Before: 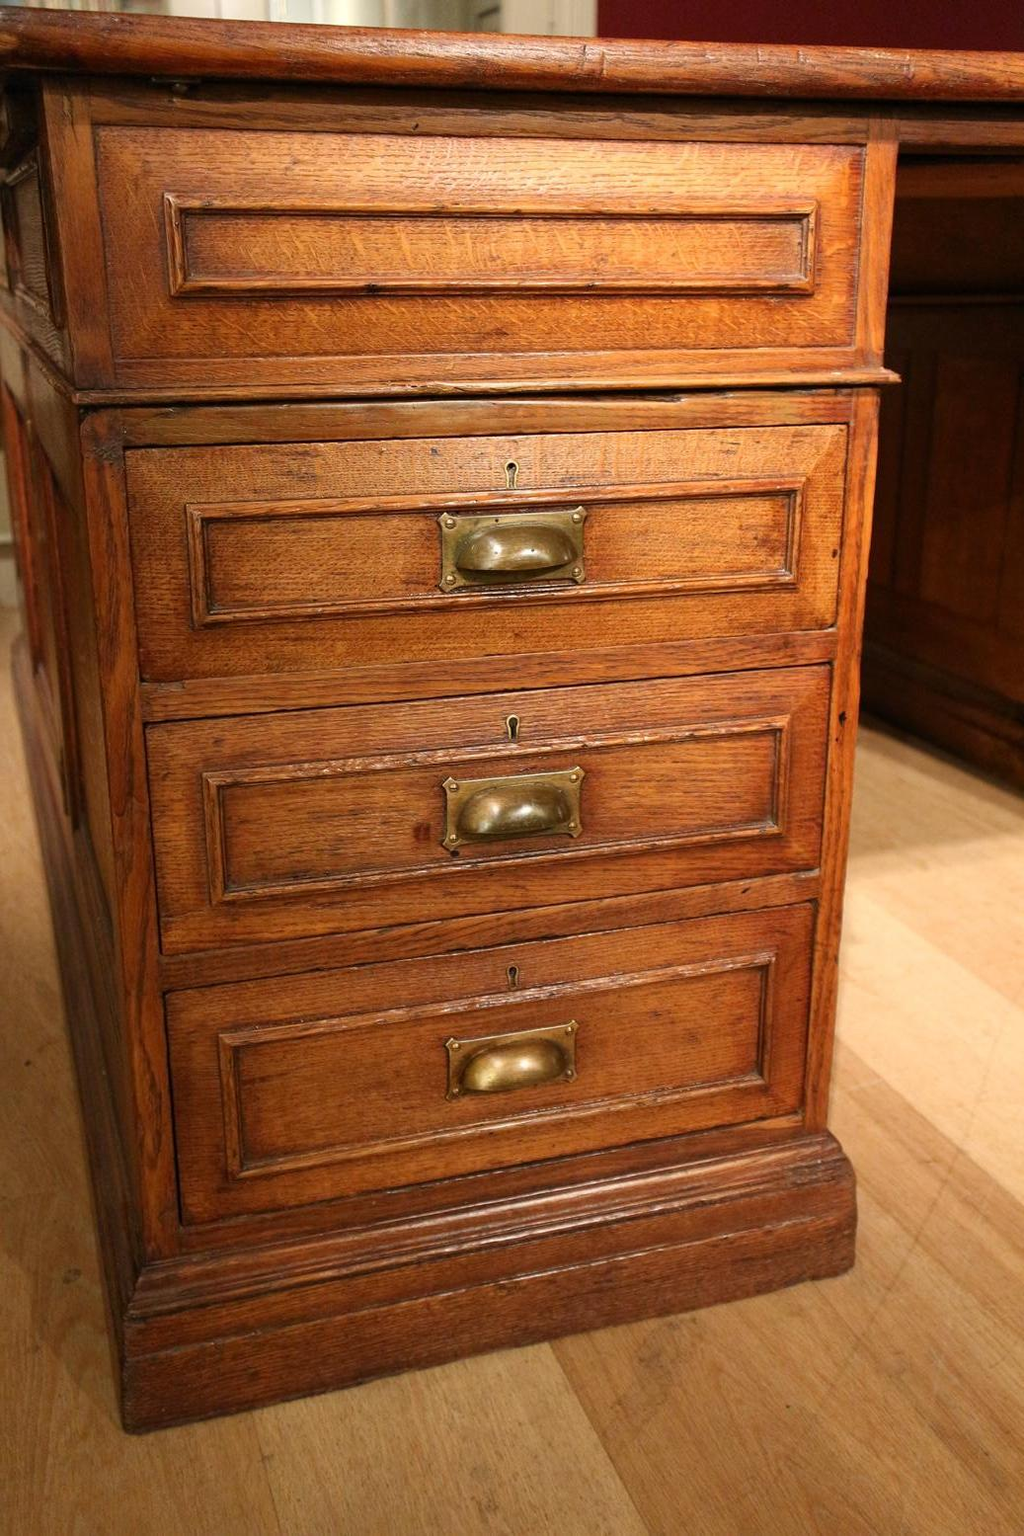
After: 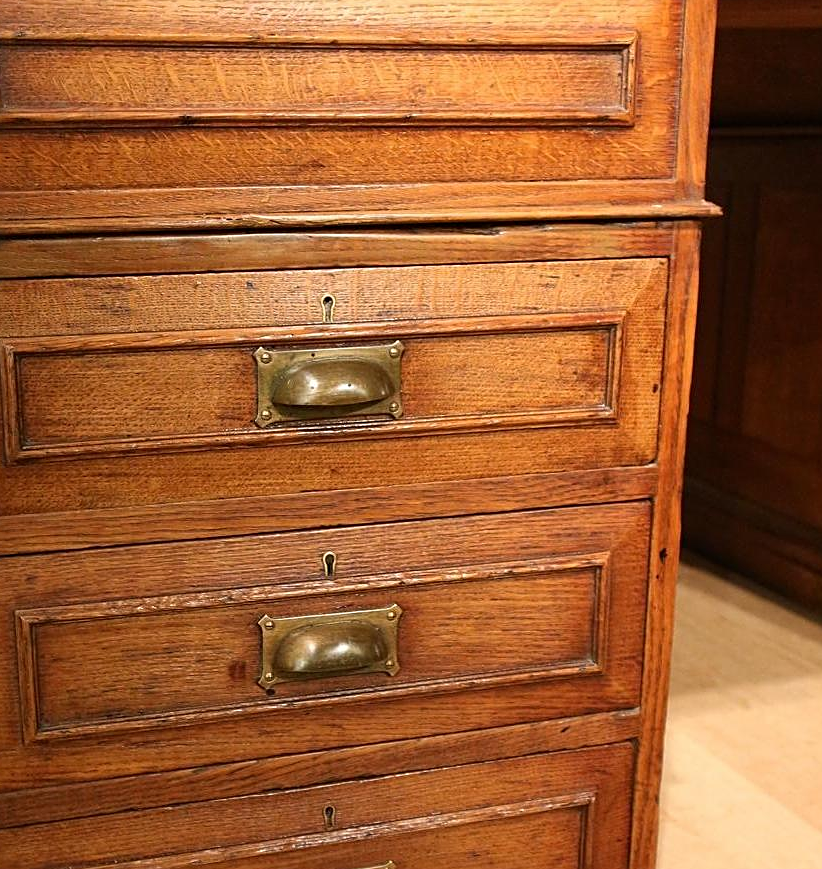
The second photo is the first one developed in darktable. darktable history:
sharpen: on, module defaults
crop: left 18.385%, top 11.08%, right 2.332%, bottom 33.013%
